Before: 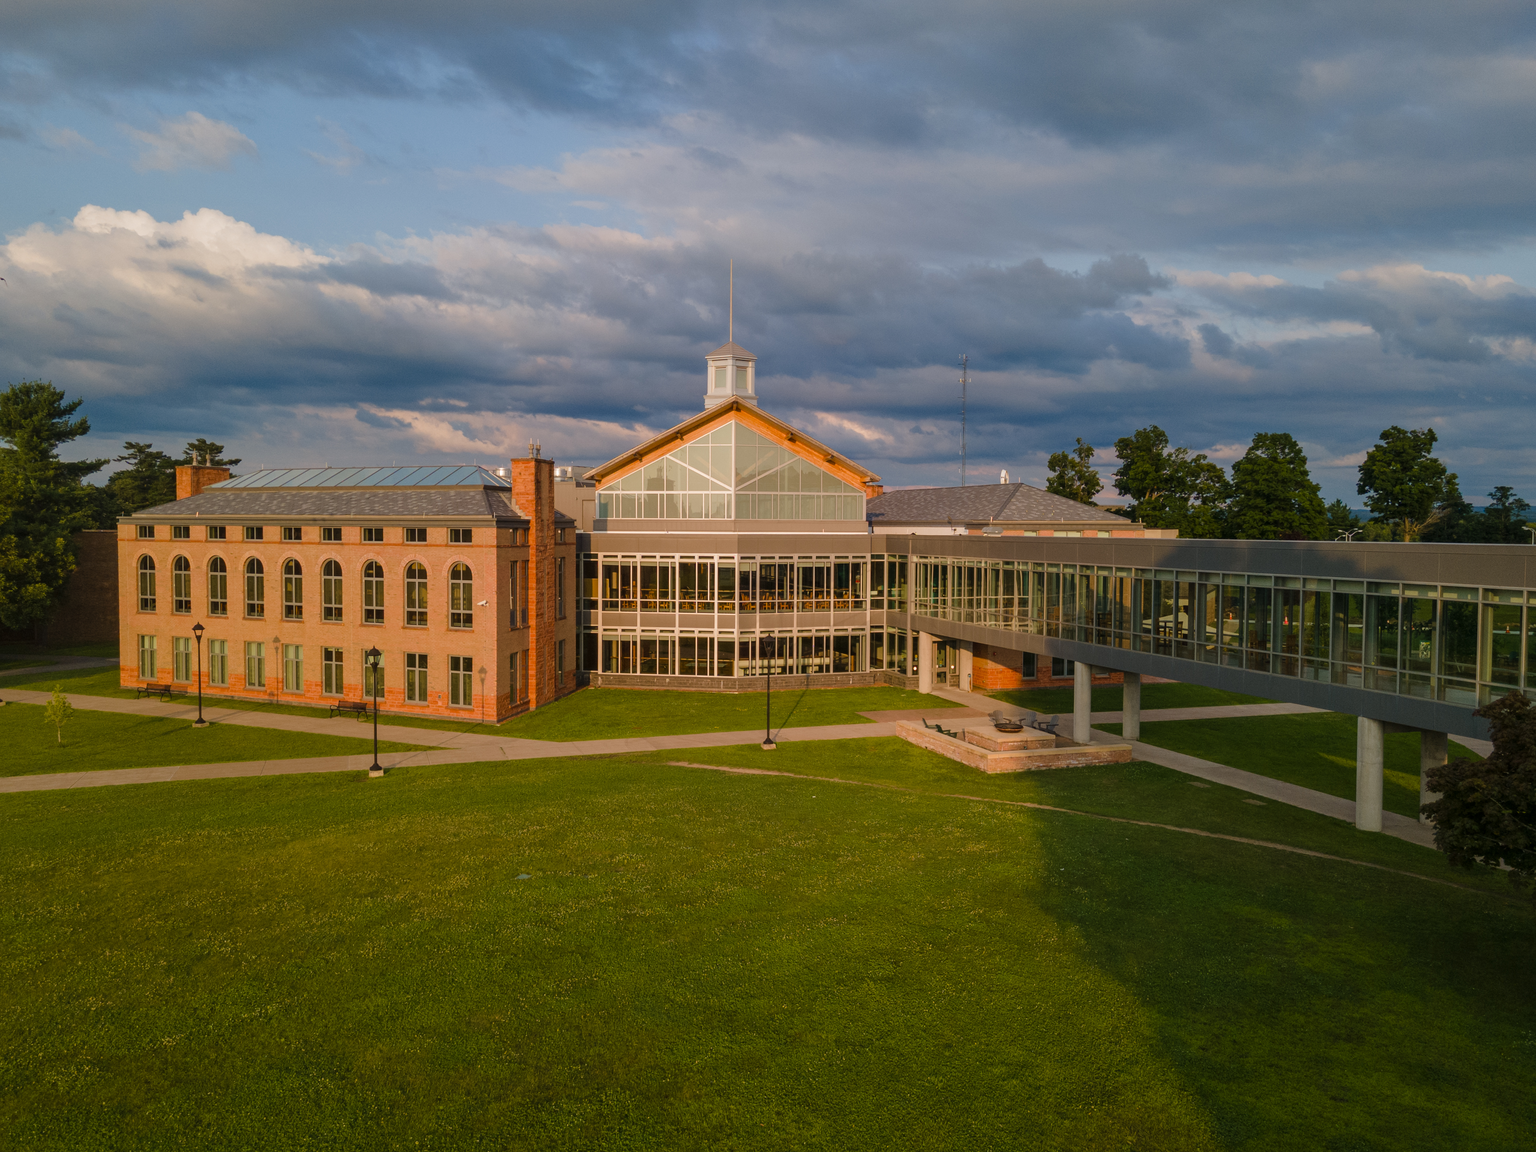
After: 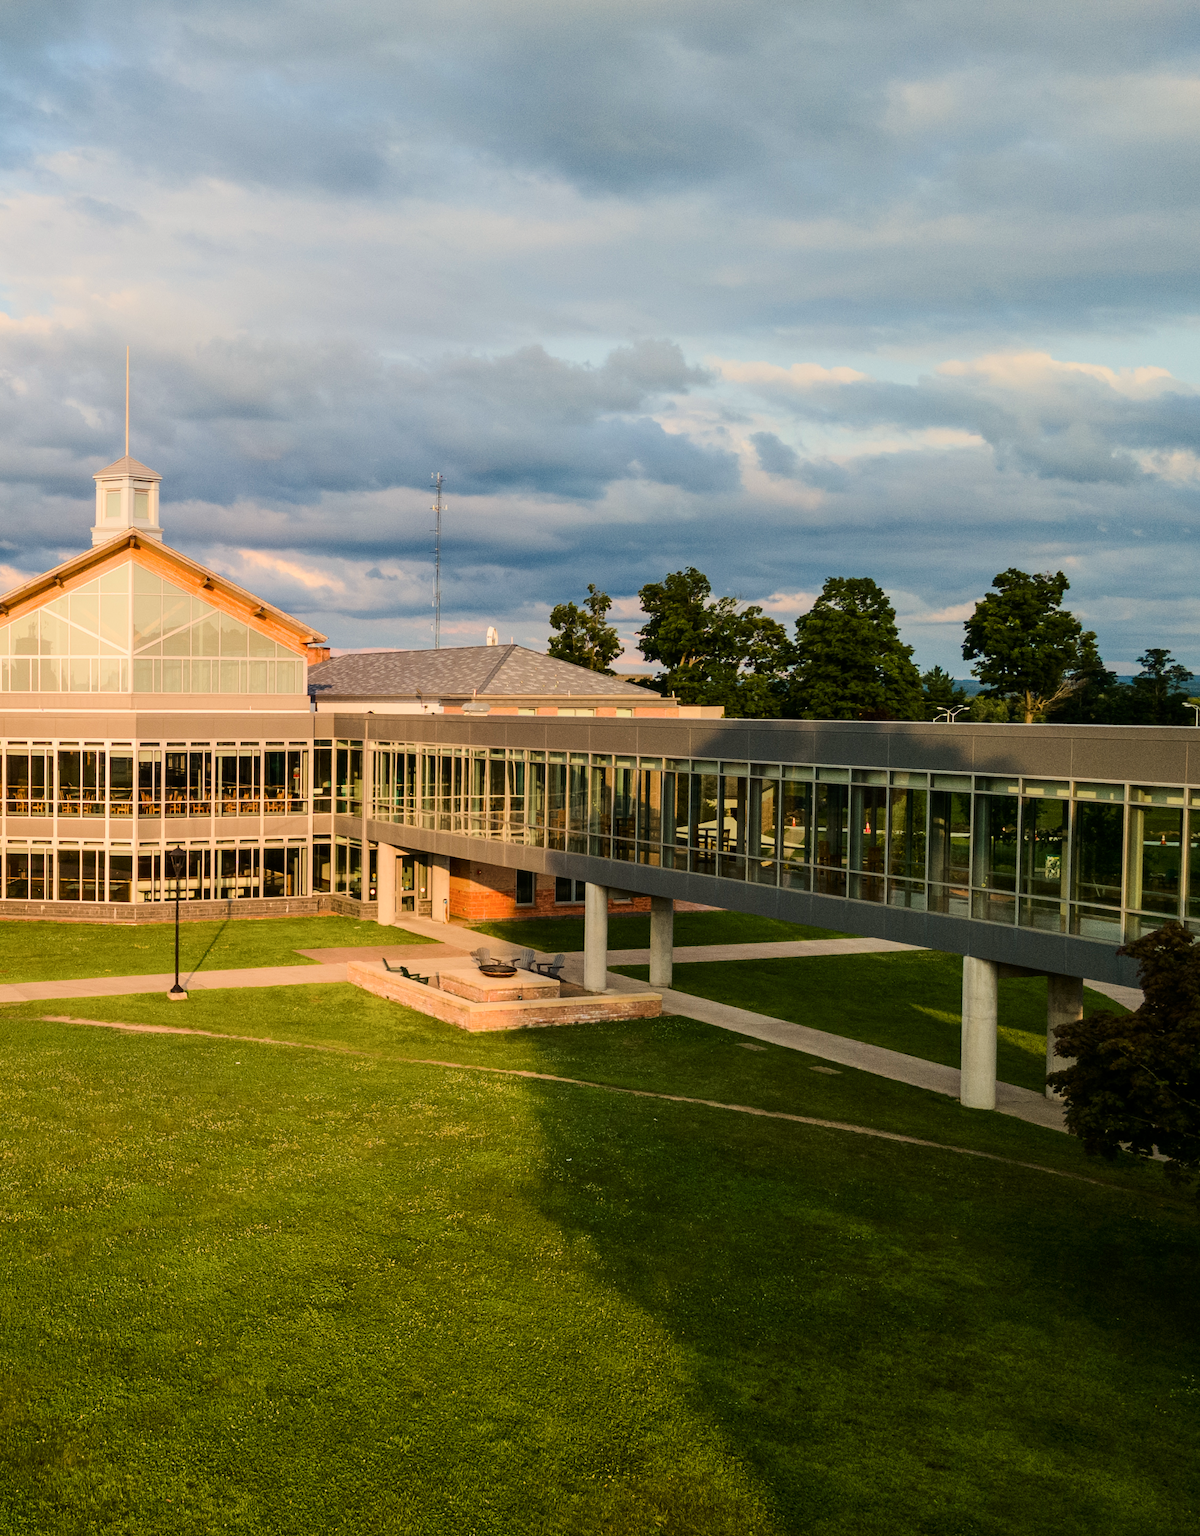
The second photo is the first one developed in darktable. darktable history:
exposure: black level correction 0, exposure 0.9 EV, compensate highlight preservation false
crop: left 41.402%
bloom: size 9%, threshold 100%, strength 7%
white balance: red 1.029, blue 0.92
contrast brightness saturation: contrast 0.22
filmic rgb: black relative exposure -7.65 EV, white relative exposure 4.56 EV, hardness 3.61, color science v6 (2022)
